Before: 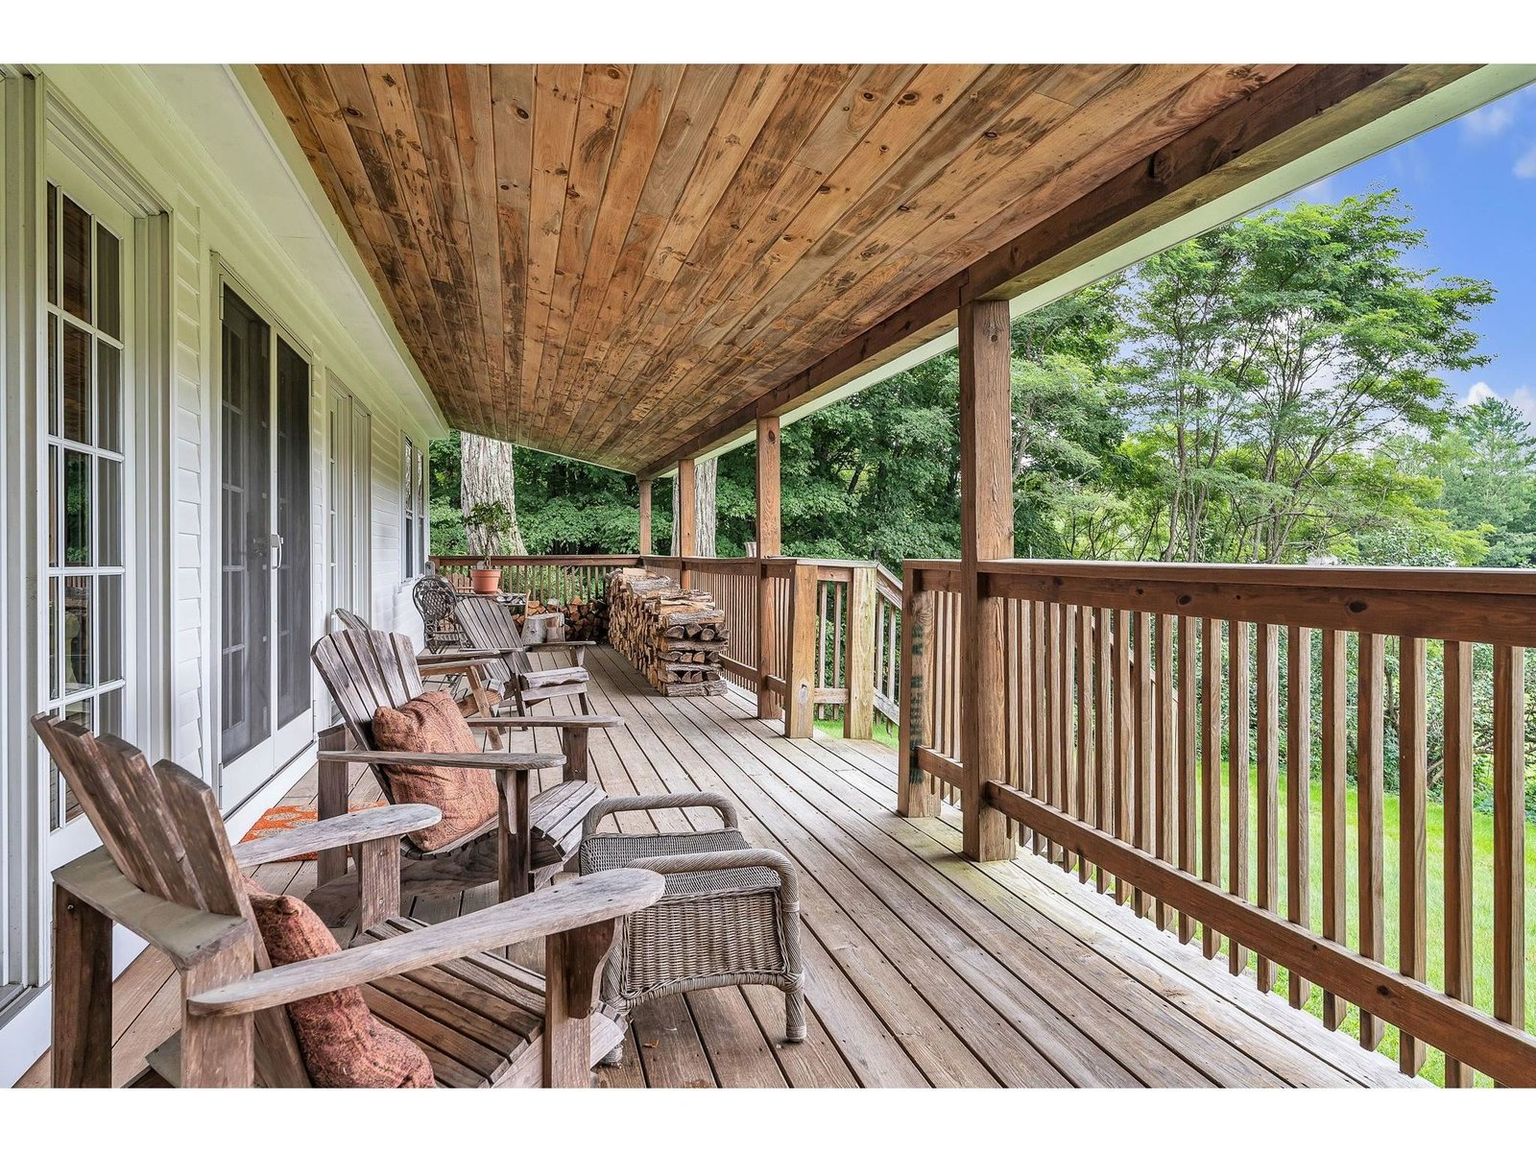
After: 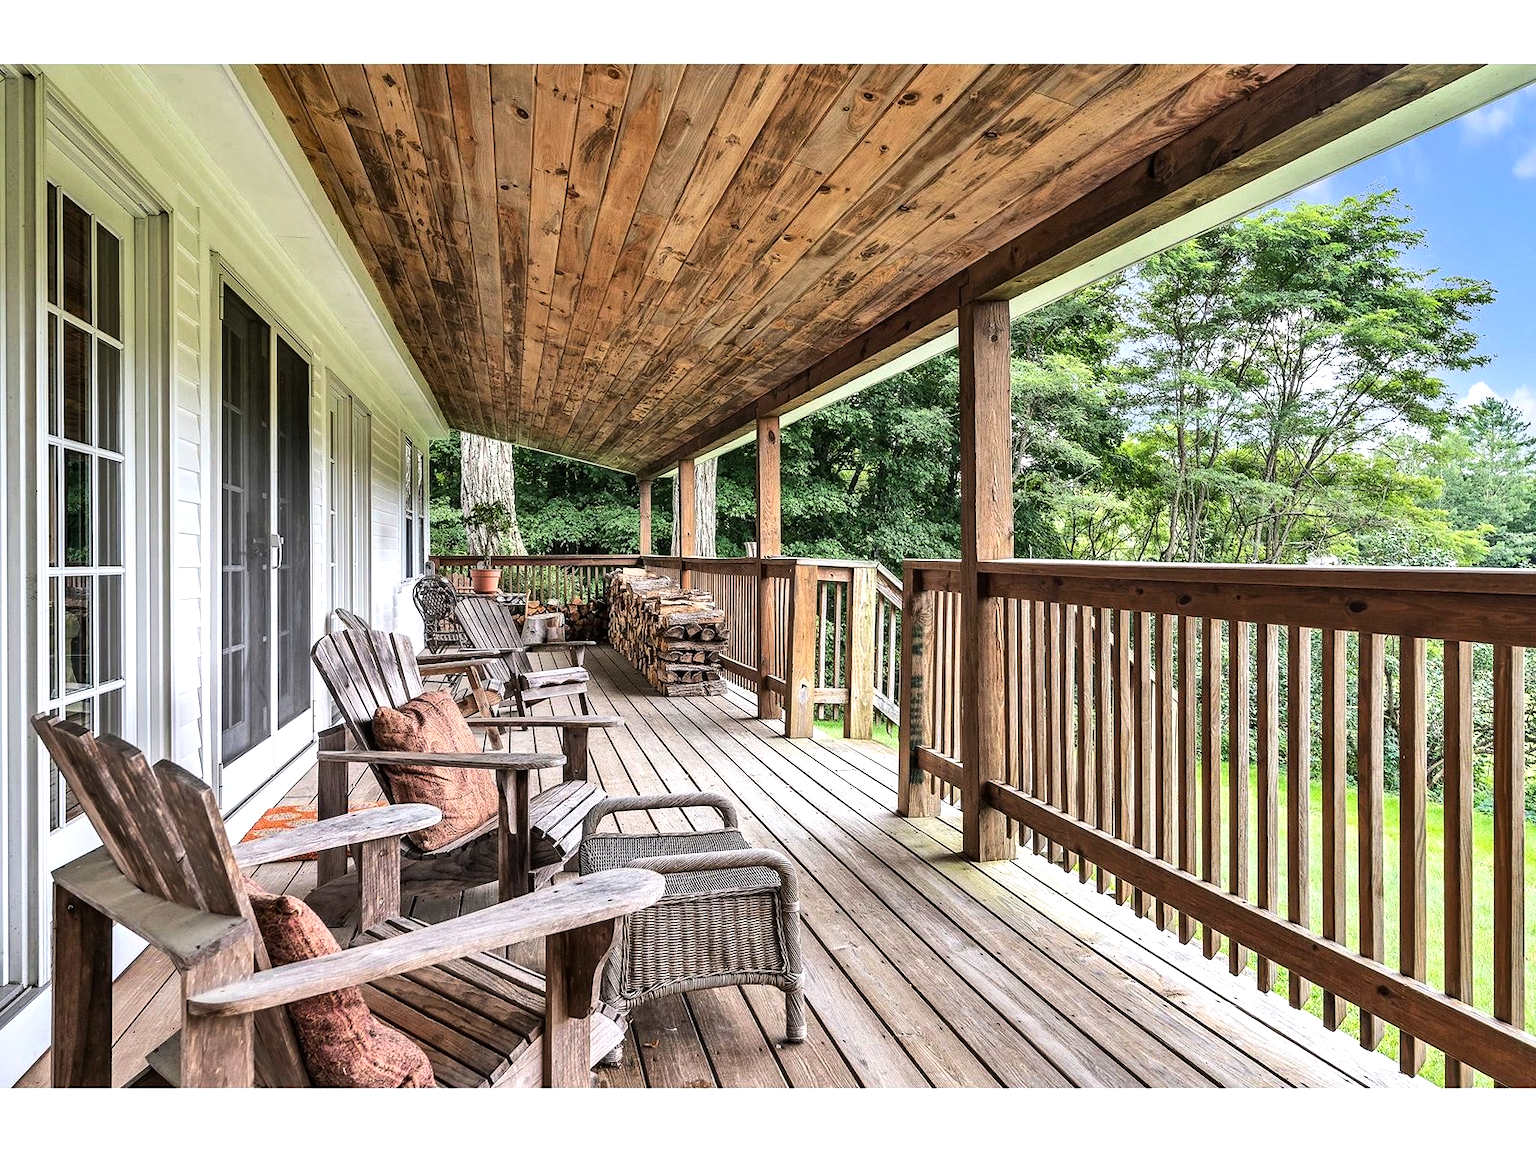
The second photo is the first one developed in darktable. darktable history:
tone equalizer: -8 EV -0.75 EV, -7 EV -0.7 EV, -6 EV -0.6 EV, -5 EV -0.4 EV, -3 EV 0.4 EV, -2 EV 0.6 EV, -1 EV 0.7 EV, +0 EV 0.75 EV, edges refinement/feathering 500, mask exposure compensation -1.57 EV, preserve details no
exposure: exposure -0.151 EV, compensate highlight preservation false
